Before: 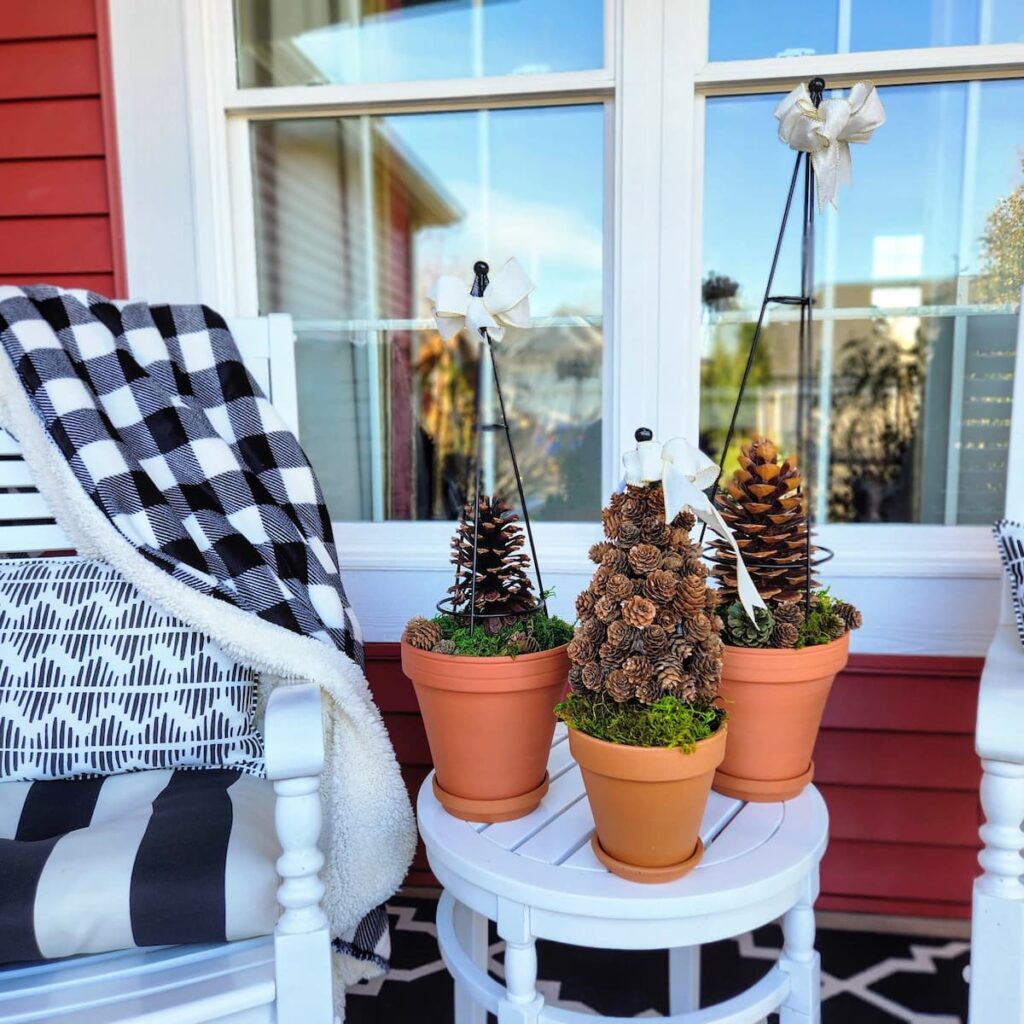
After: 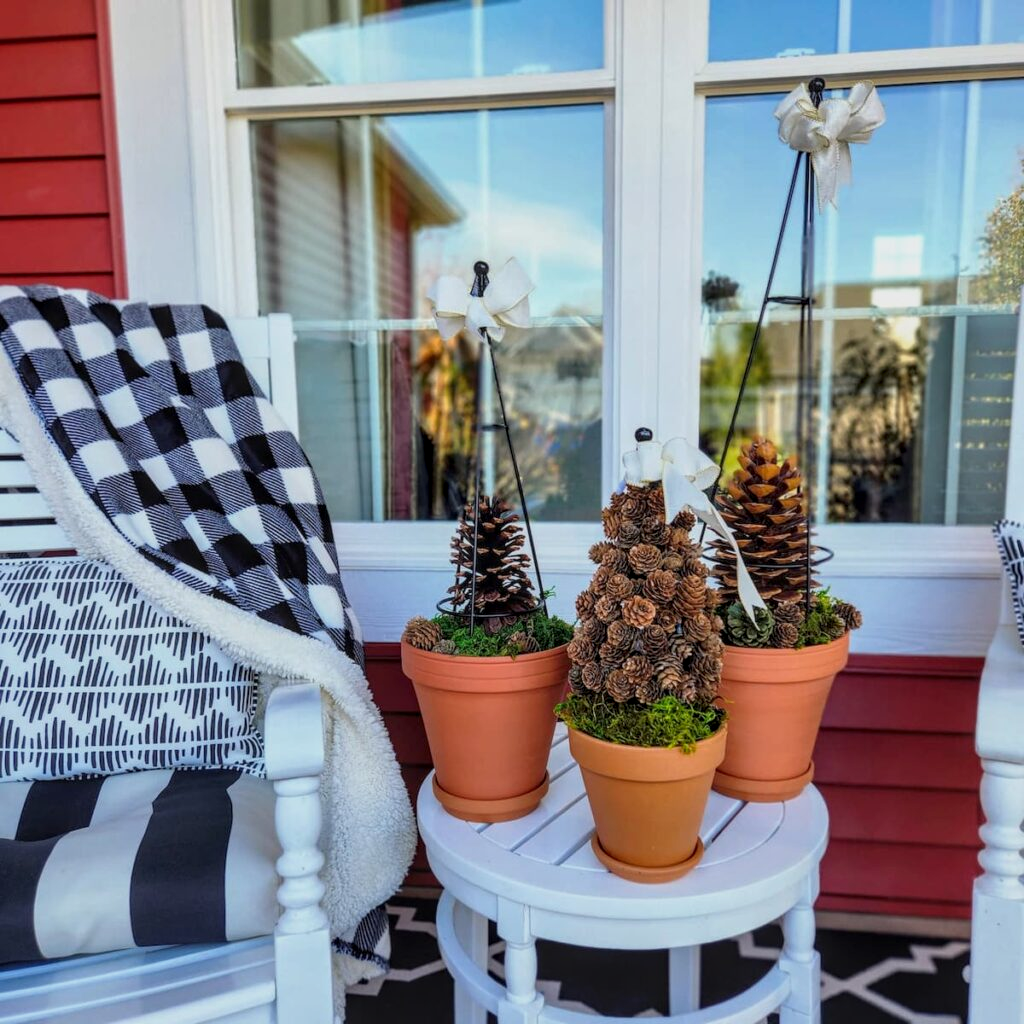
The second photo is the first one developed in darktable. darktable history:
shadows and highlights: radius 121.13, shadows 21.4, white point adjustment -9.72, highlights -14.39, soften with gaussian
local contrast: on, module defaults
